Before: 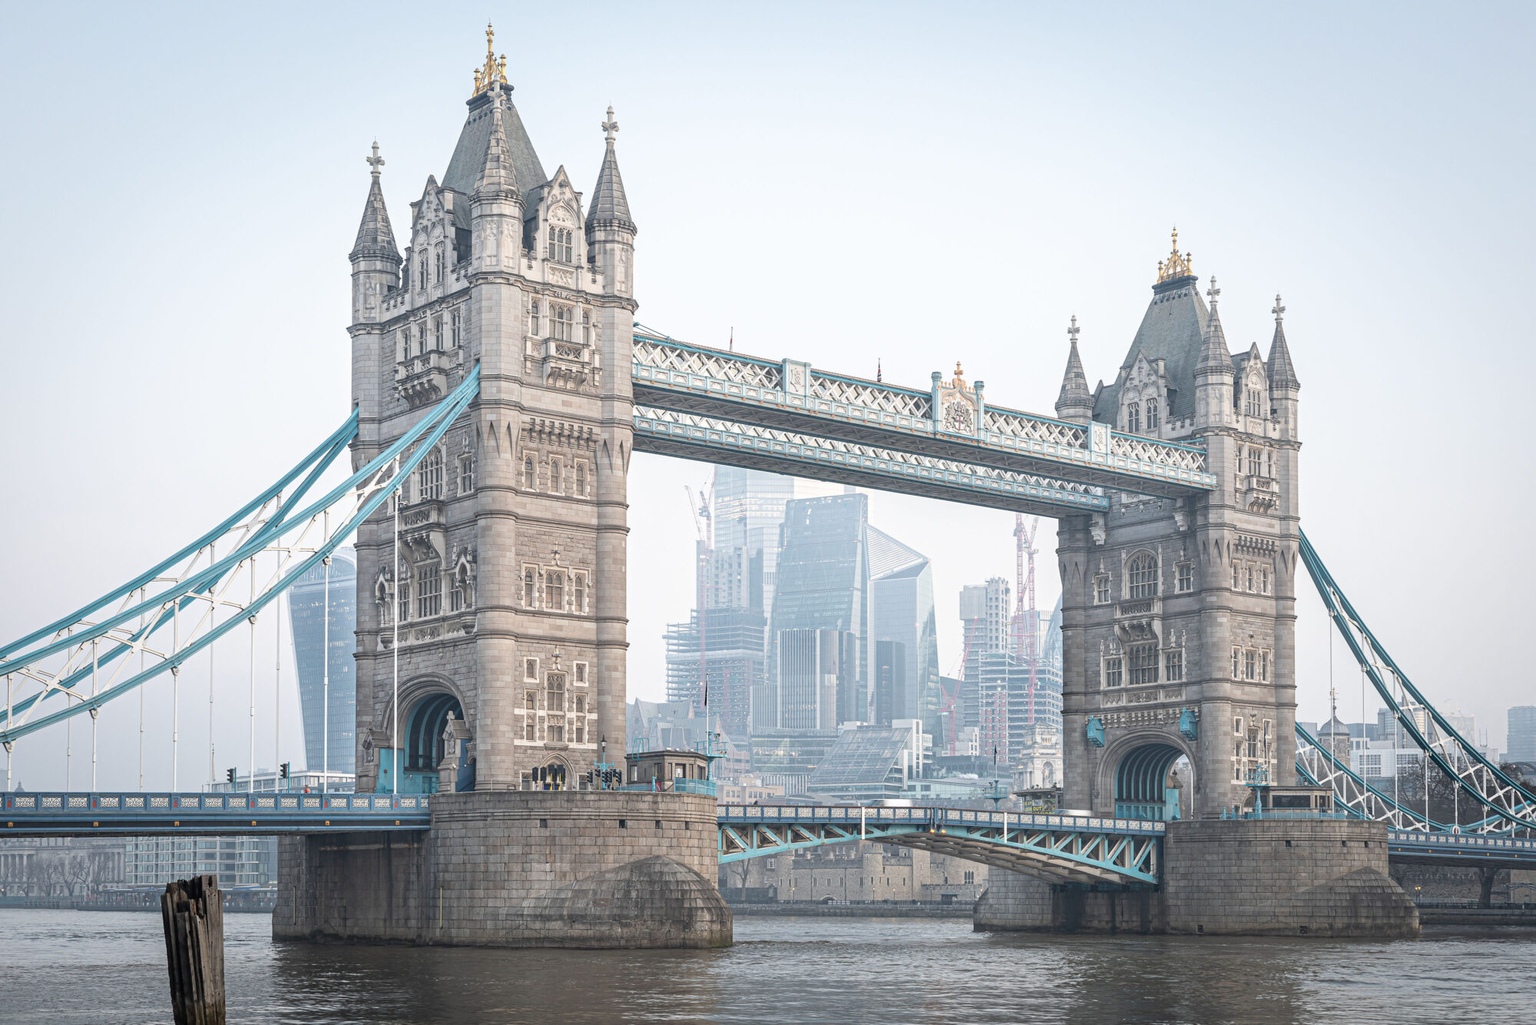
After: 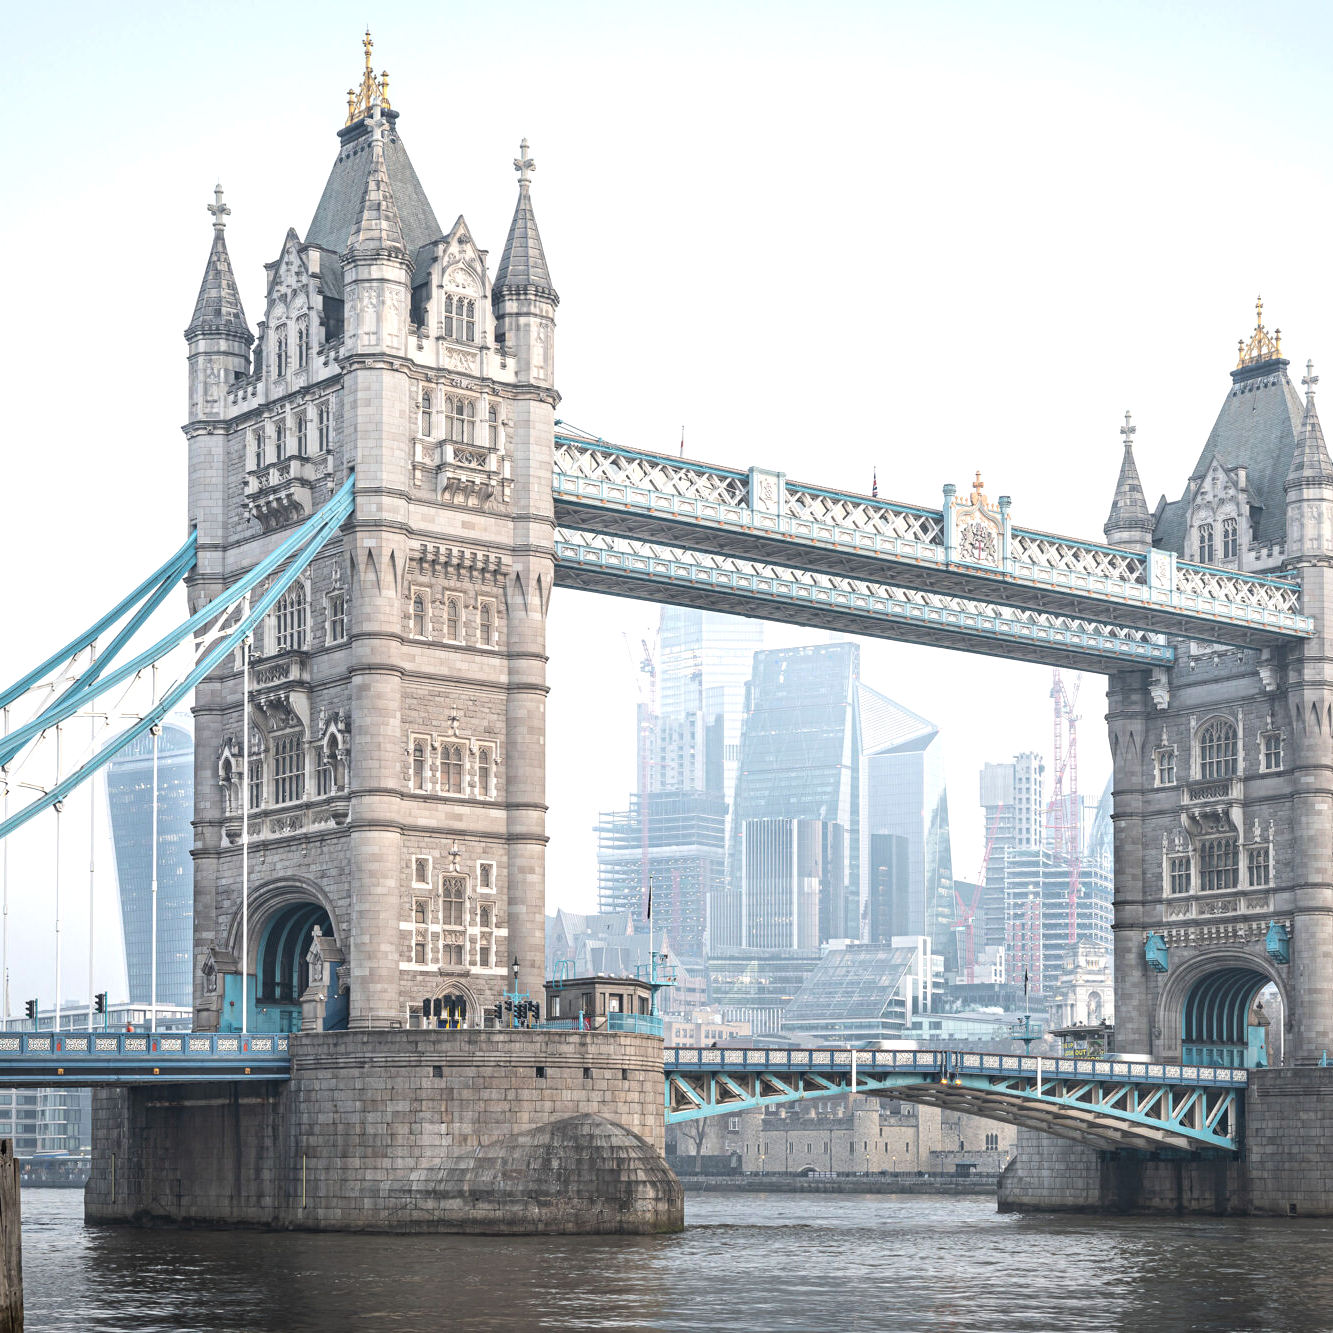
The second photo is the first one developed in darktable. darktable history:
crop and rotate: left 13.537%, right 19.796%
tone equalizer: -8 EV -0.417 EV, -7 EV -0.389 EV, -6 EV -0.333 EV, -5 EV -0.222 EV, -3 EV 0.222 EV, -2 EV 0.333 EV, -1 EV 0.389 EV, +0 EV 0.417 EV, edges refinement/feathering 500, mask exposure compensation -1.57 EV, preserve details no
